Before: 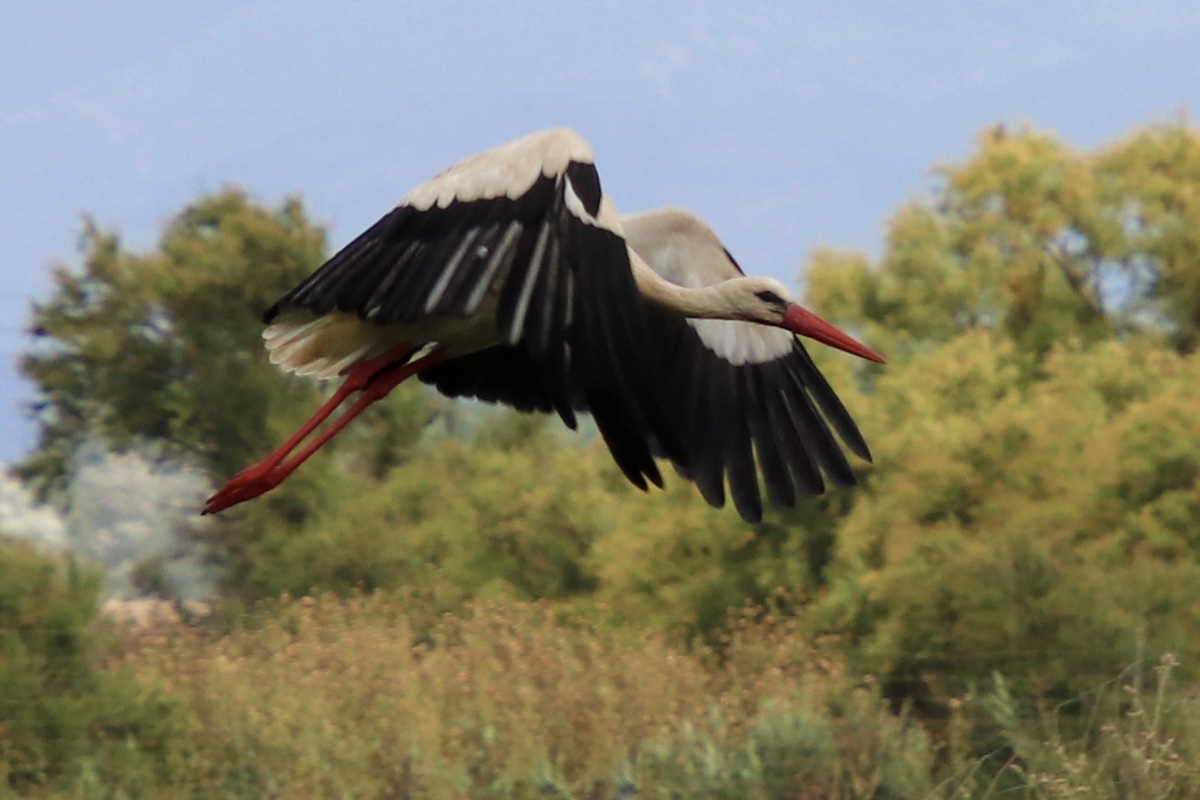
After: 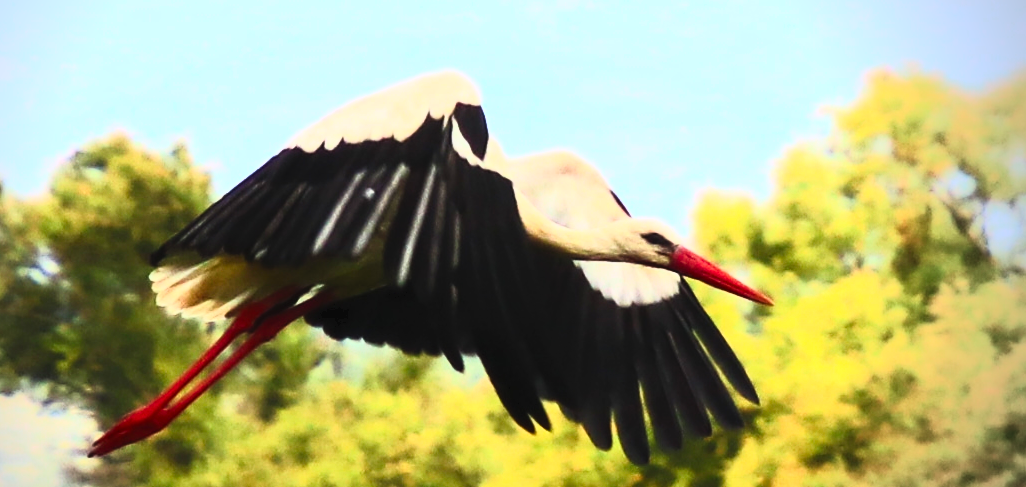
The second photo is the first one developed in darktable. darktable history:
contrast brightness saturation: contrast 0.988, brightness 1, saturation 0.984
crop and rotate: left 9.458%, top 7.283%, right 5.004%, bottom 31.741%
tone curve: curves: ch0 [(0, 0.023) (0.132, 0.075) (0.241, 0.178) (0.487, 0.491) (0.782, 0.8) (1, 0.989)]; ch1 [(0, 0) (0.396, 0.369) (0.467, 0.454) (0.498, 0.5) (0.518, 0.517) (0.57, 0.586) (0.619, 0.663) (0.692, 0.744) (1, 1)]; ch2 [(0, 0) (0.427, 0.416) (0.483, 0.481) (0.503, 0.503) (0.526, 0.527) (0.563, 0.573) (0.632, 0.667) (0.705, 0.737) (0.985, 0.966)], color space Lab, linked channels, preserve colors none
vignetting: fall-off radius 46.23%, center (-0.119, -0.002)
